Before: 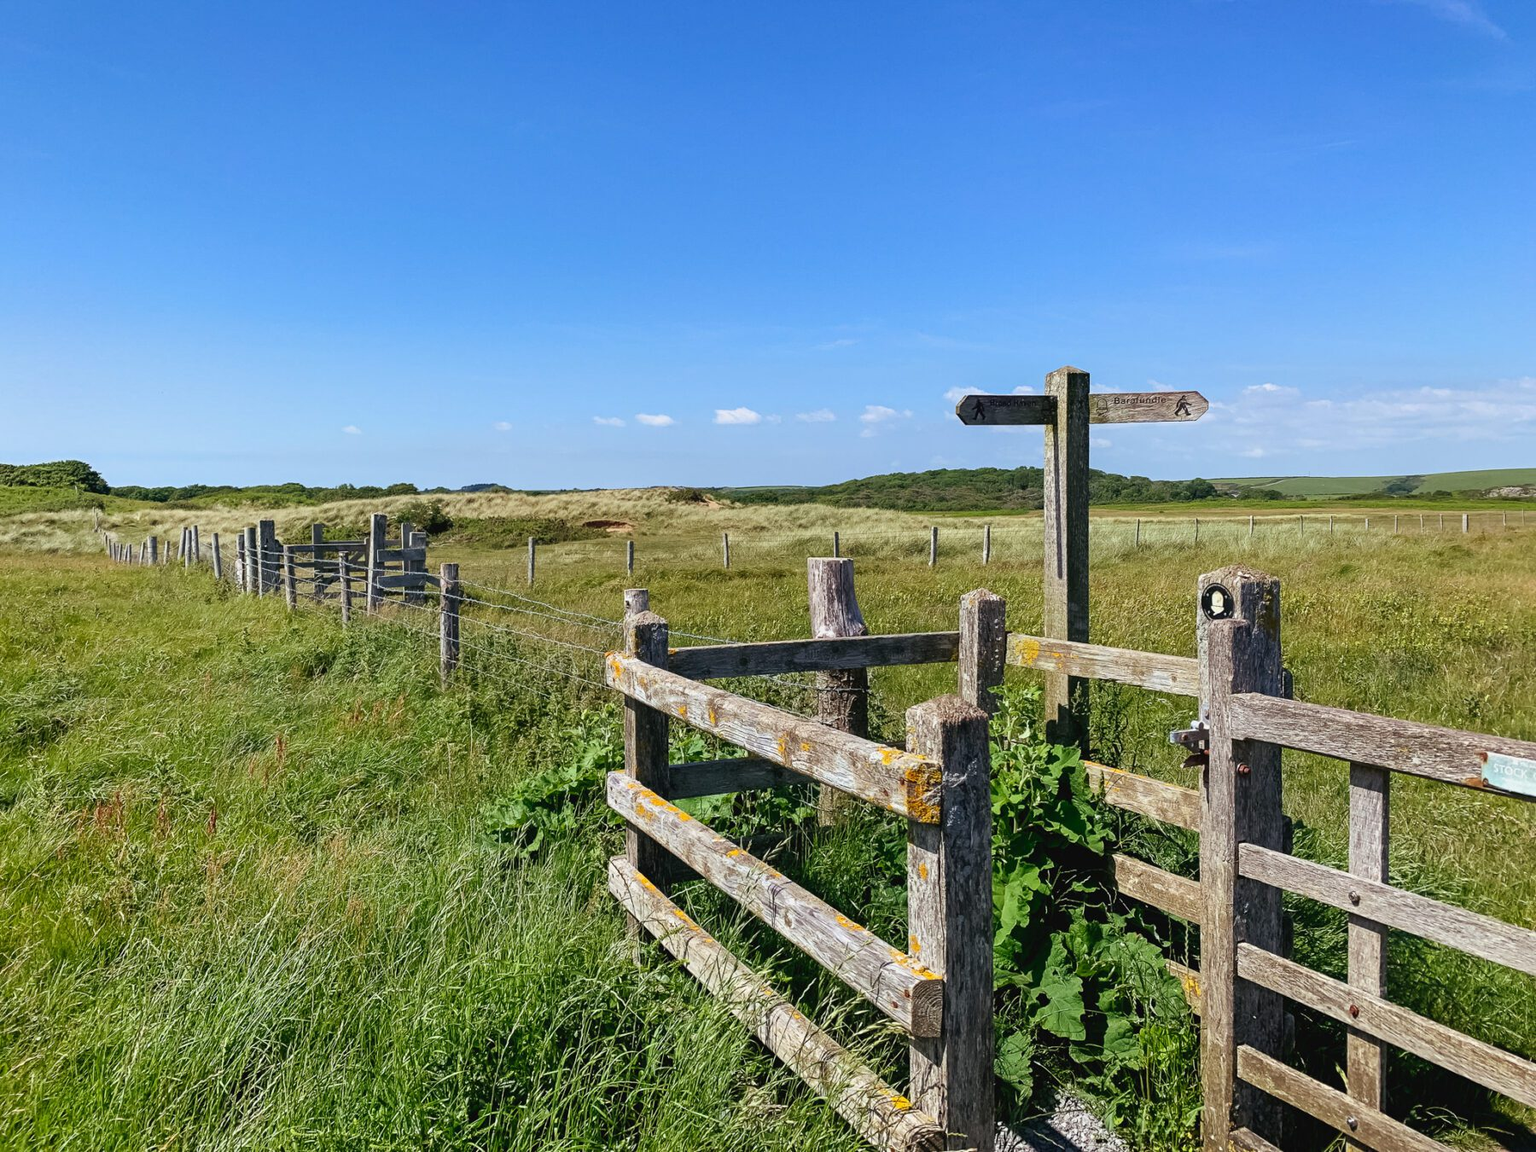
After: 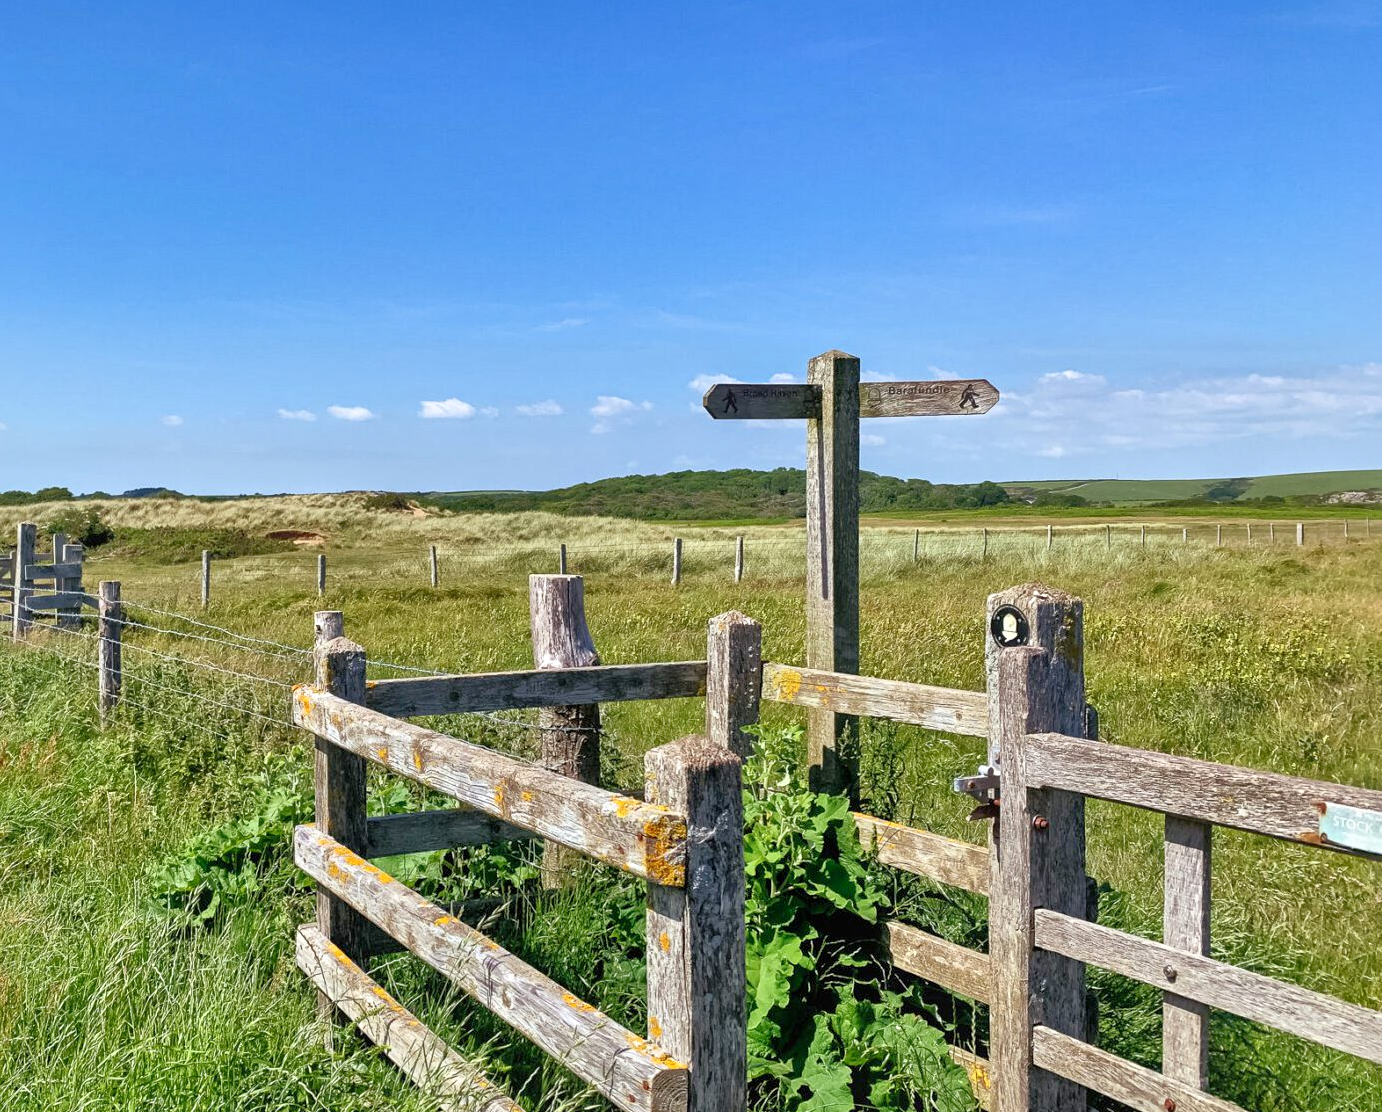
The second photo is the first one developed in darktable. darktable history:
crop: left 23.193%, top 5.895%, bottom 11.687%
local contrast: mode bilateral grid, contrast 19, coarseness 49, detail 148%, midtone range 0.2
tone equalizer: -7 EV 0.143 EV, -6 EV 0.624 EV, -5 EV 1.14 EV, -4 EV 1.34 EV, -3 EV 1.12 EV, -2 EV 0.6 EV, -1 EV 0.147 EV
